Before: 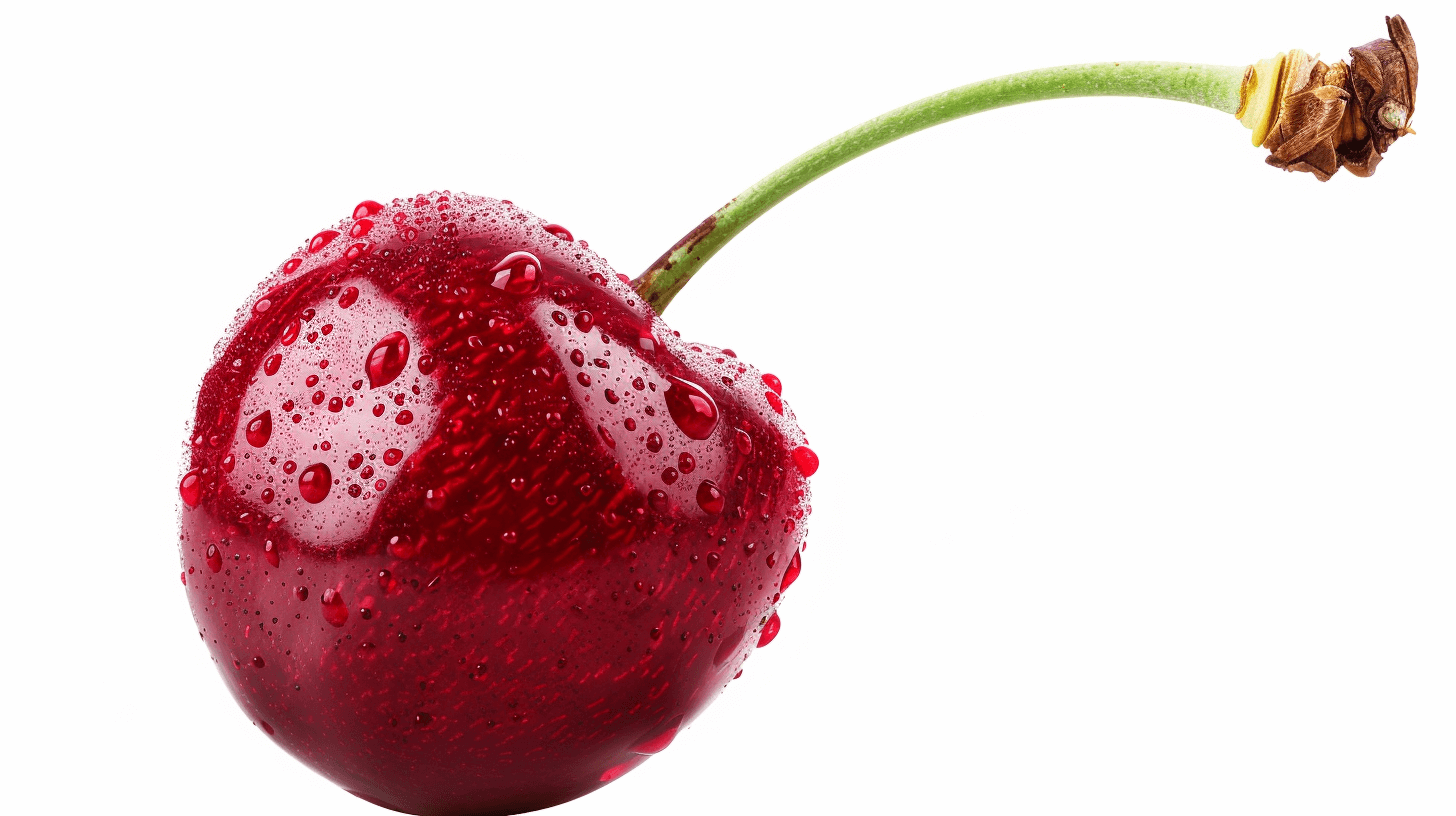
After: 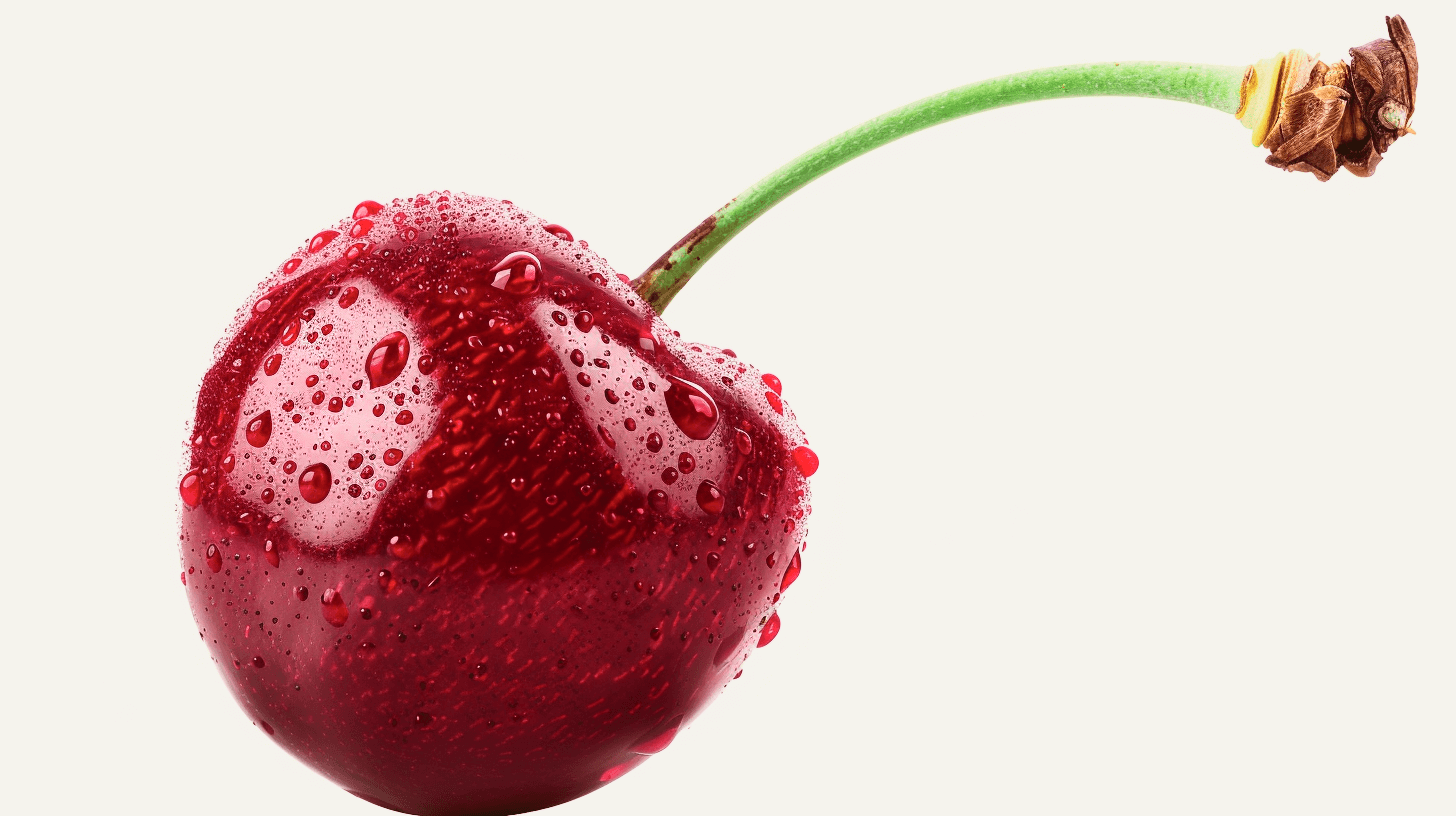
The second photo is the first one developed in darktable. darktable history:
tone curve: curves: ch0 [(0, 0.049) (0.175, 0.178) (0.466, 0.498) (0.715, 0.767) (0.819, 0.851) (1, 0.961)]; ch1 [(0, 0) (0.437, 0.398) (0.476, 0.466) (0.505, 0.505) (0.534, 0.544) (0.595, 0.608) (0.641, 0.643) (1, 1)]; ch2 [(0, 0) (0.359, 0.379) (0.437, 0.44) (0.489, 0.495) (0.518, 0.537) (0.579, 0.579) (1, 1)], color space Lab, independent channels, preserve colors none
